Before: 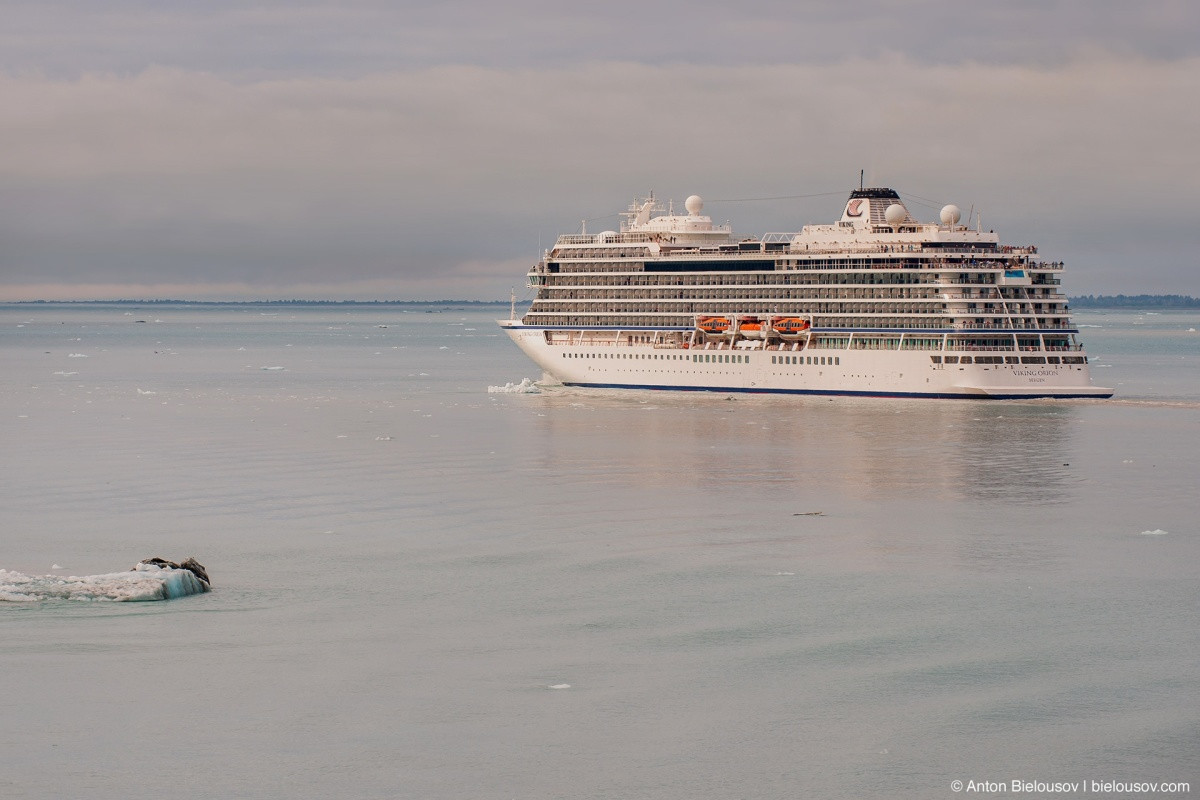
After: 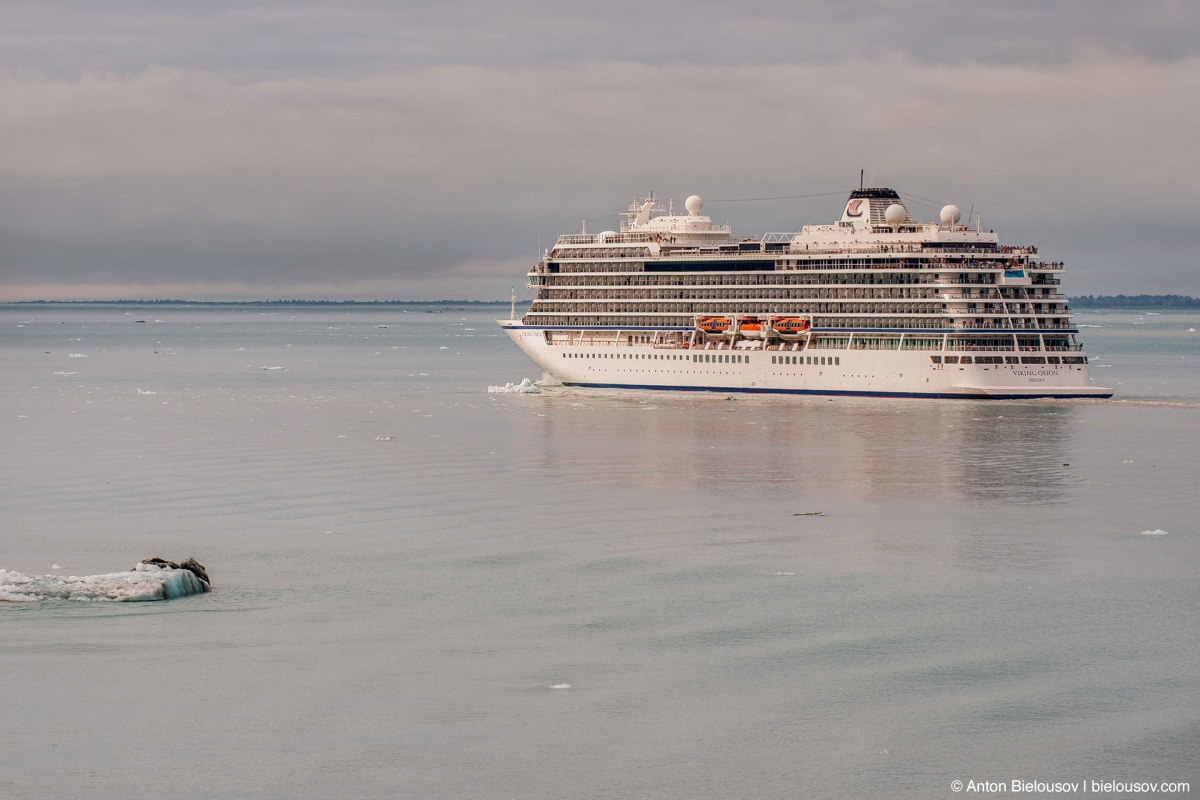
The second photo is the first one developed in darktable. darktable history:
color correction: highlights a* -0.141, highlights b* 0.106
local contrast: detail 130%
